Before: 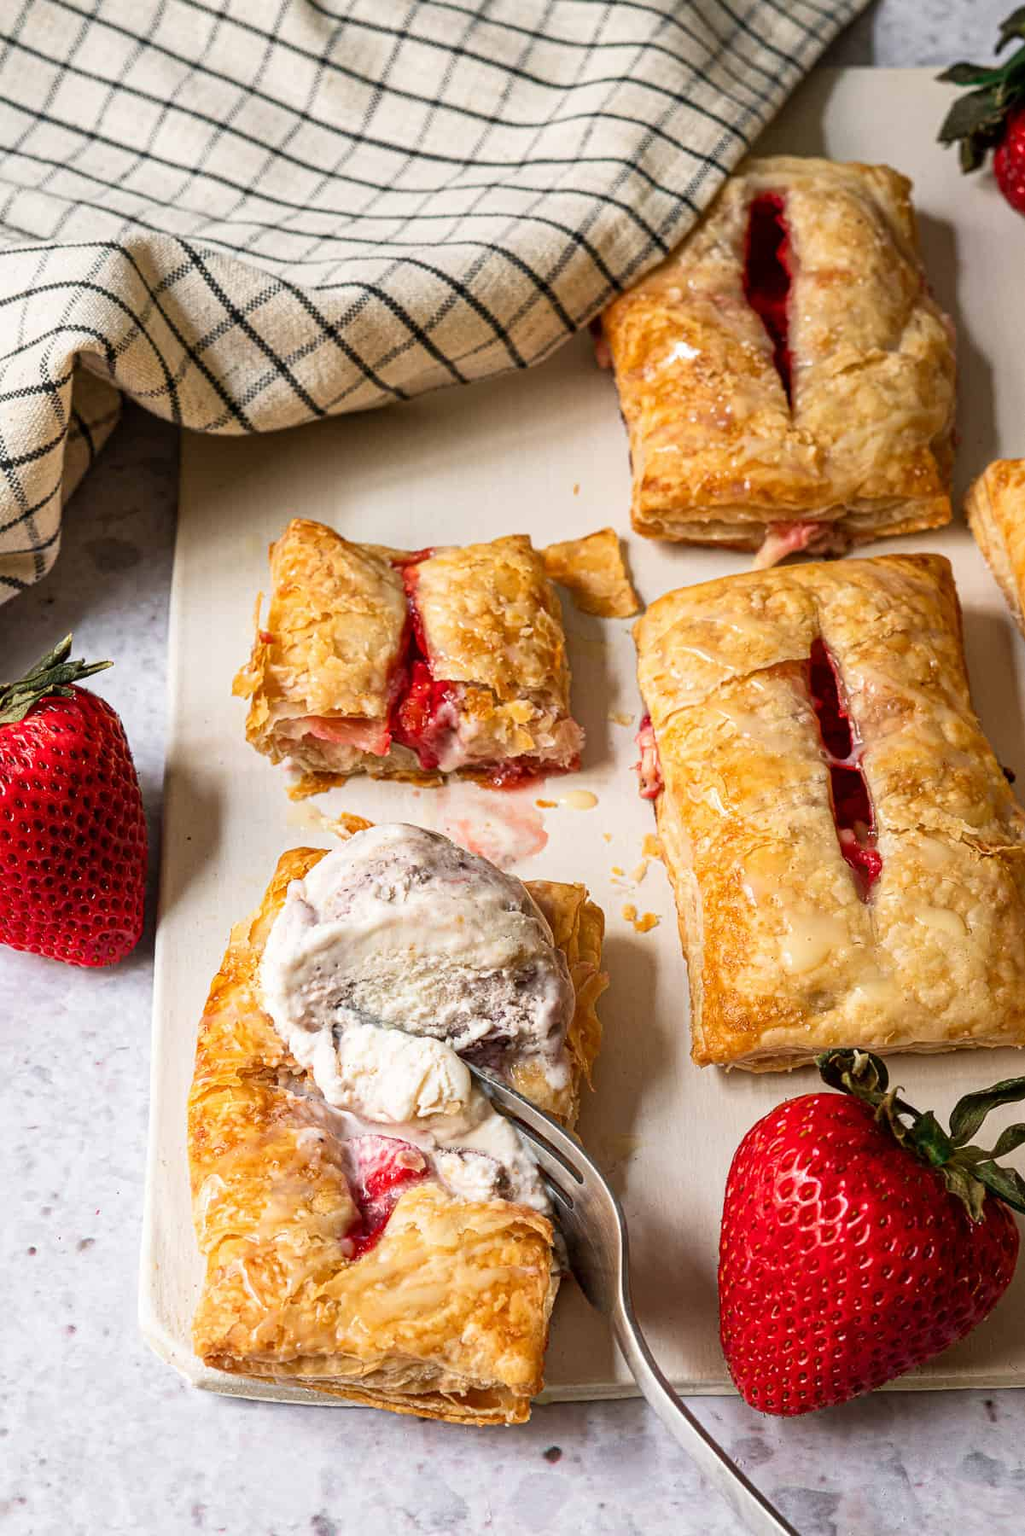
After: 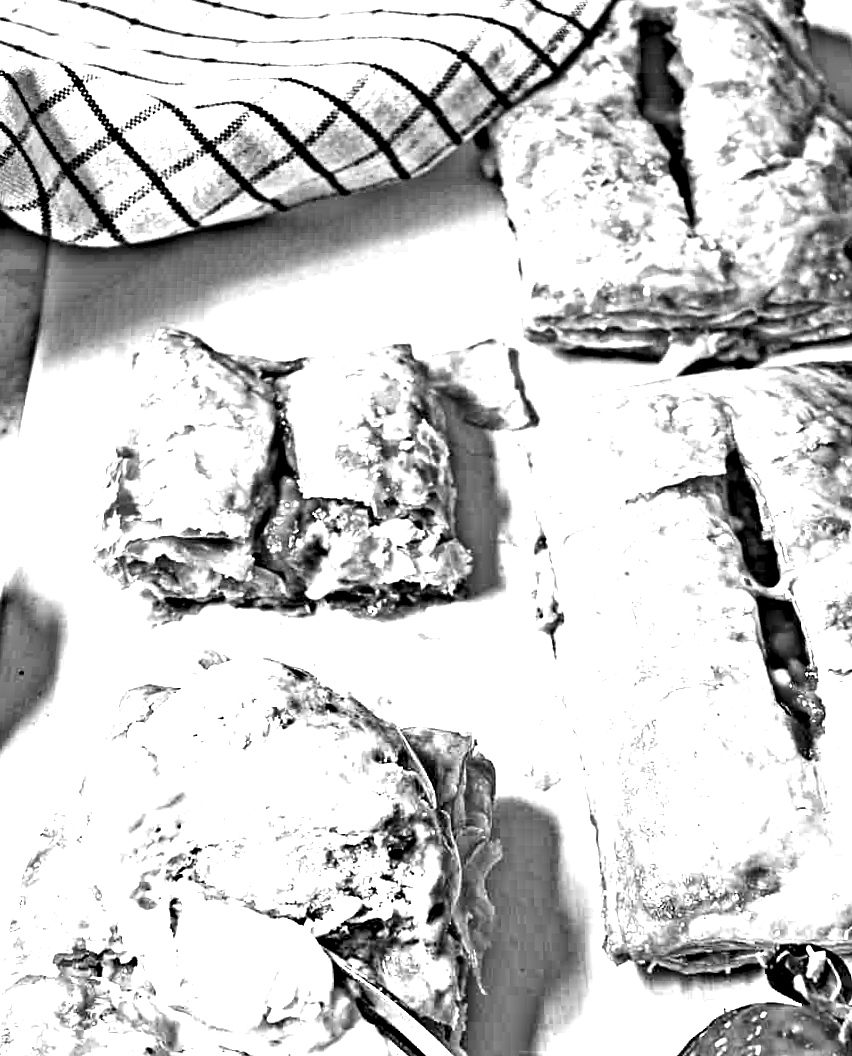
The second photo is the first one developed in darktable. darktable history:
crop and rotate: left 9.345%, top 7.22%, right 4.982%, bottom 32.331%
exposure: exposure 2.207 EV, compensate highlight preservation false
rotate and perspective: rotation 0.72°, lens shift (vertical) -0.352, lens shift (horizontal) -0.051, crop left 0.152, crop right 0.859, crop top 0.019, crop bottom 0.964
highpass: sharpness 49.79%, contrast boost 49.79%
